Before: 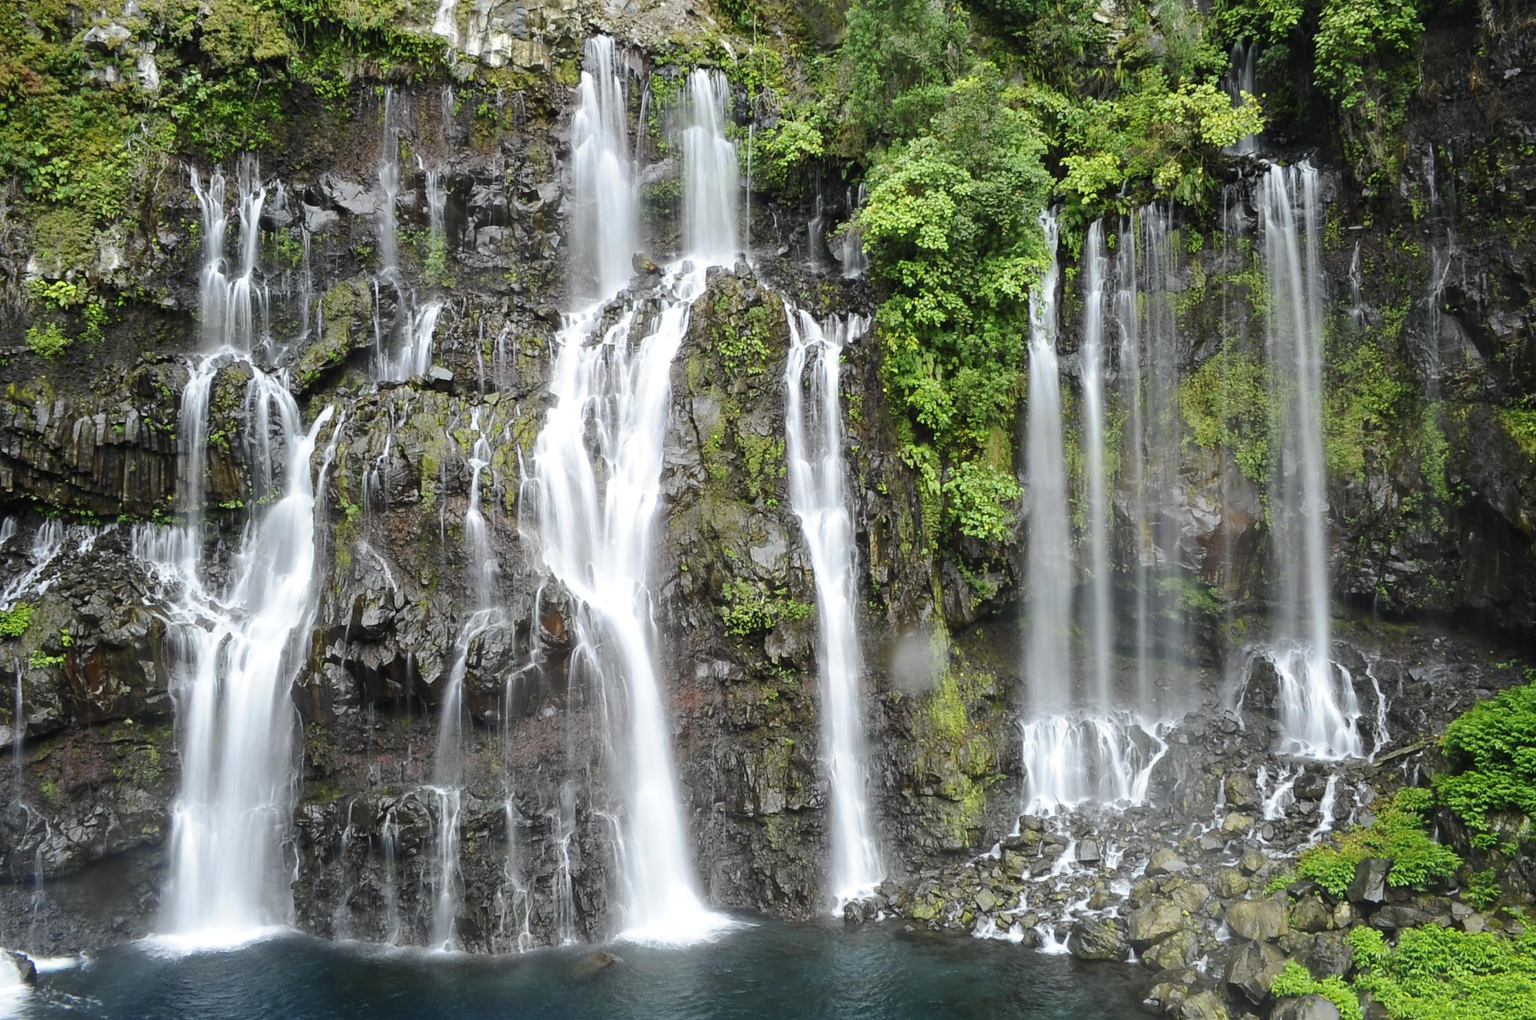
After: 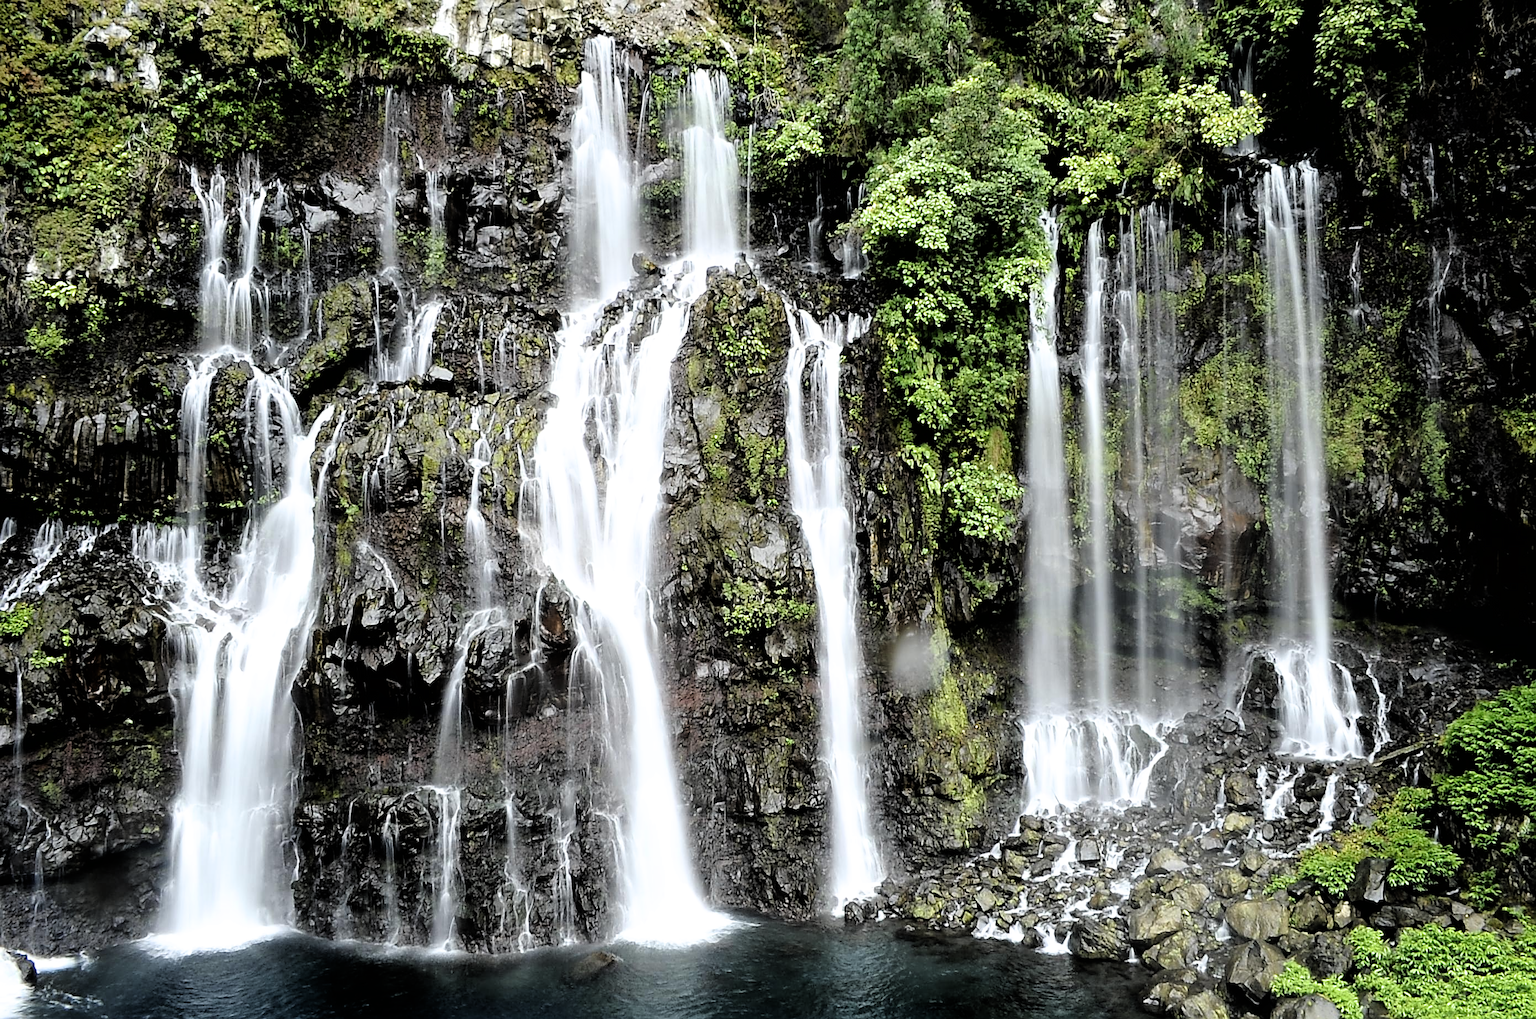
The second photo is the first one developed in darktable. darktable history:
sharpen: on, module defaults
filmic rgb: black relative exposure -3.58 EV, white relative exposure 2.3 EV, hardness 3.41, color science v6 (2022), iterations of high-quality reconstruction 0
